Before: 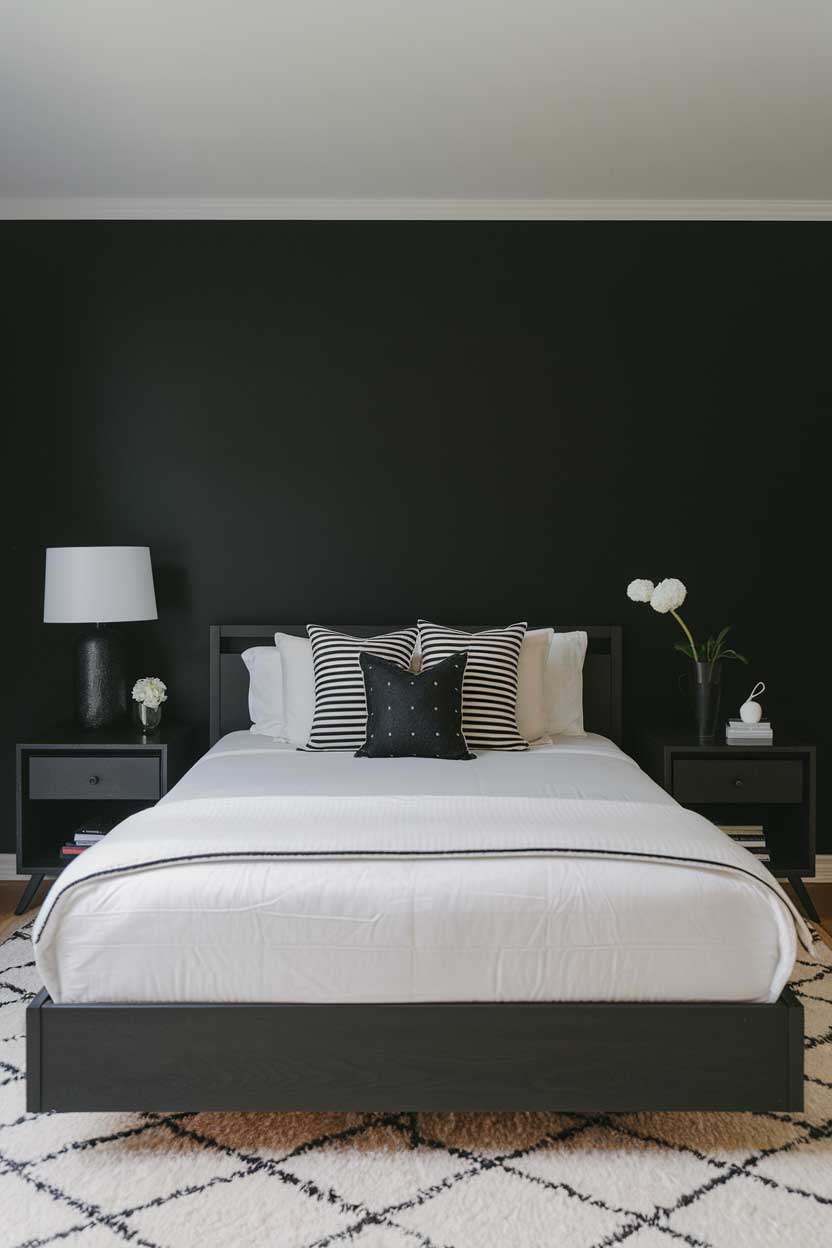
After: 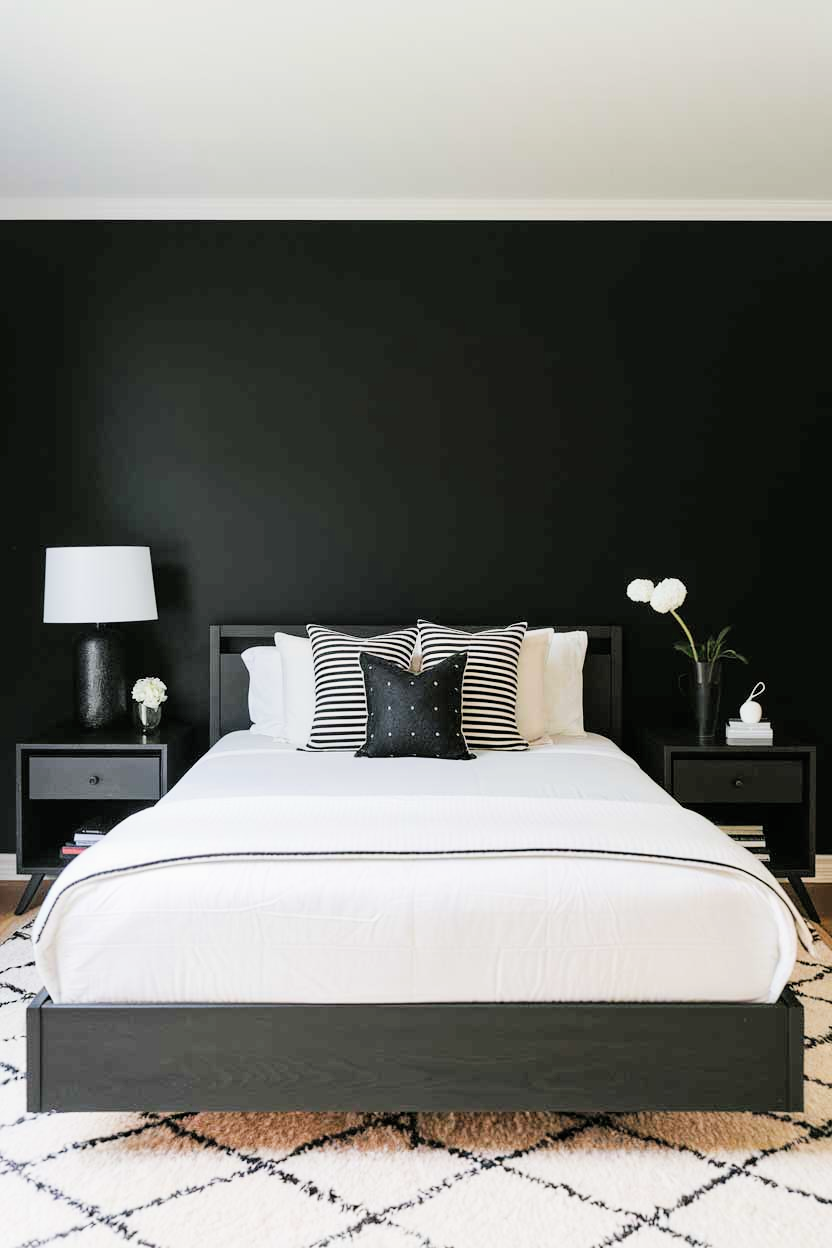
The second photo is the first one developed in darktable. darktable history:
filmic rgb: black relative exposure -5.1 EV, white relative exposure 3.99 EV, threshold 5.94 EV, hardness 2.9, contrast 1.195, enable highlight reconstruction true
exposure: black level correction 0, exposure 1.289 EV, compensate exposure bias true, compensate highlight preservation false
